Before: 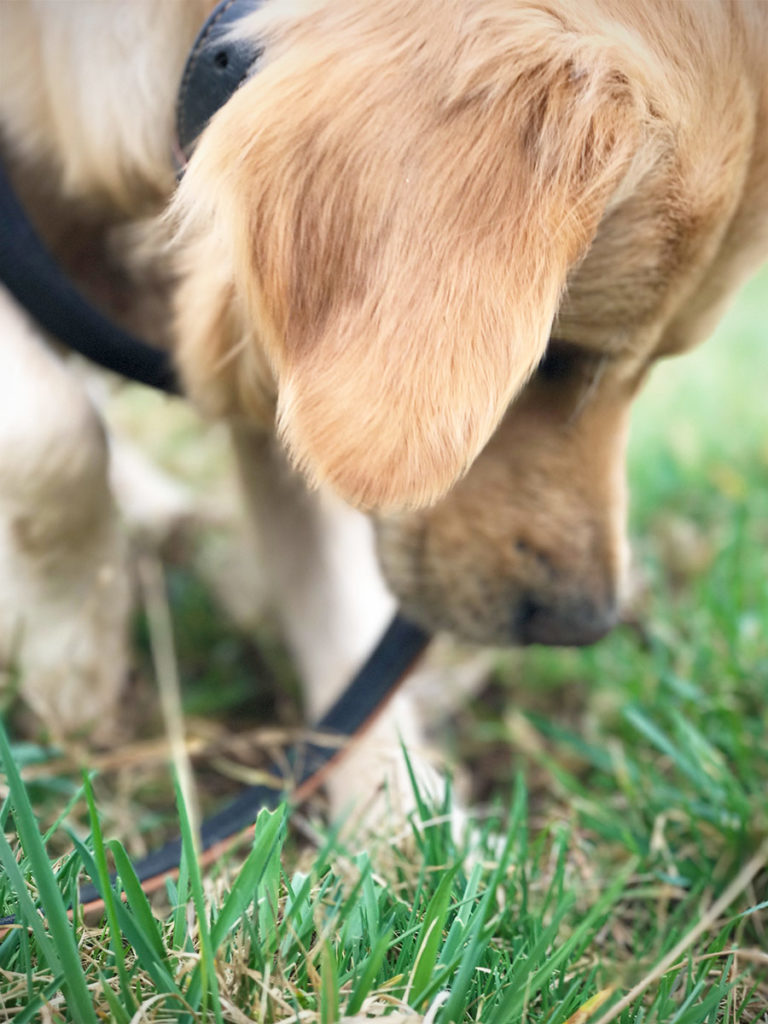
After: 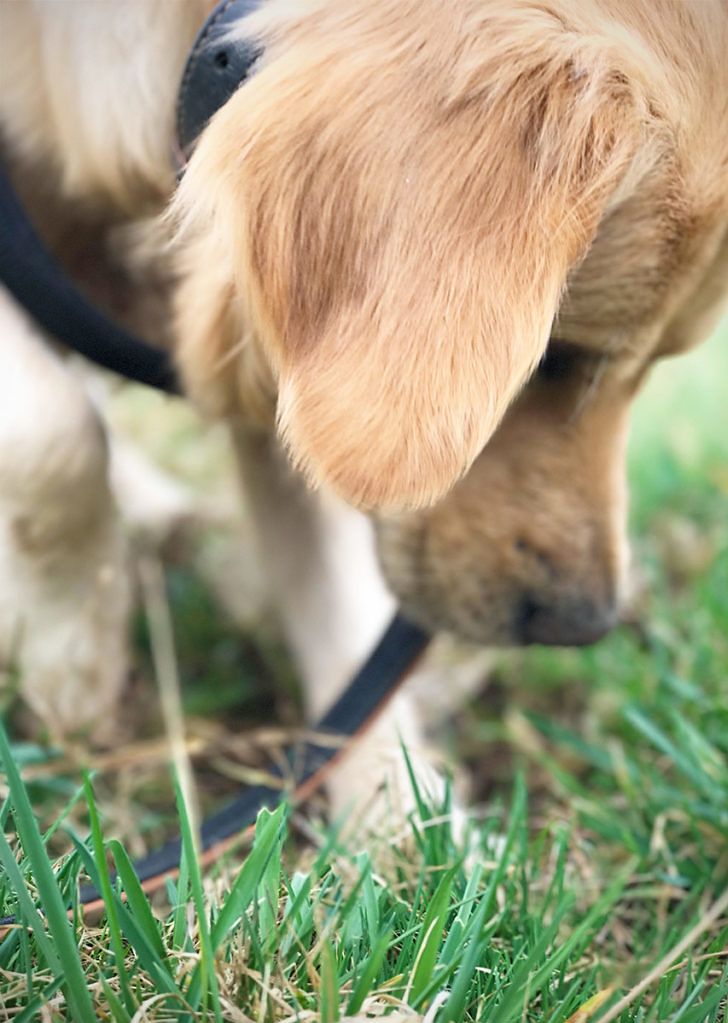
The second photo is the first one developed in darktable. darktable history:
crop and rotate: right 5.167%
sharpen: radius 1.559, amount 0.373, threshold 1.271
